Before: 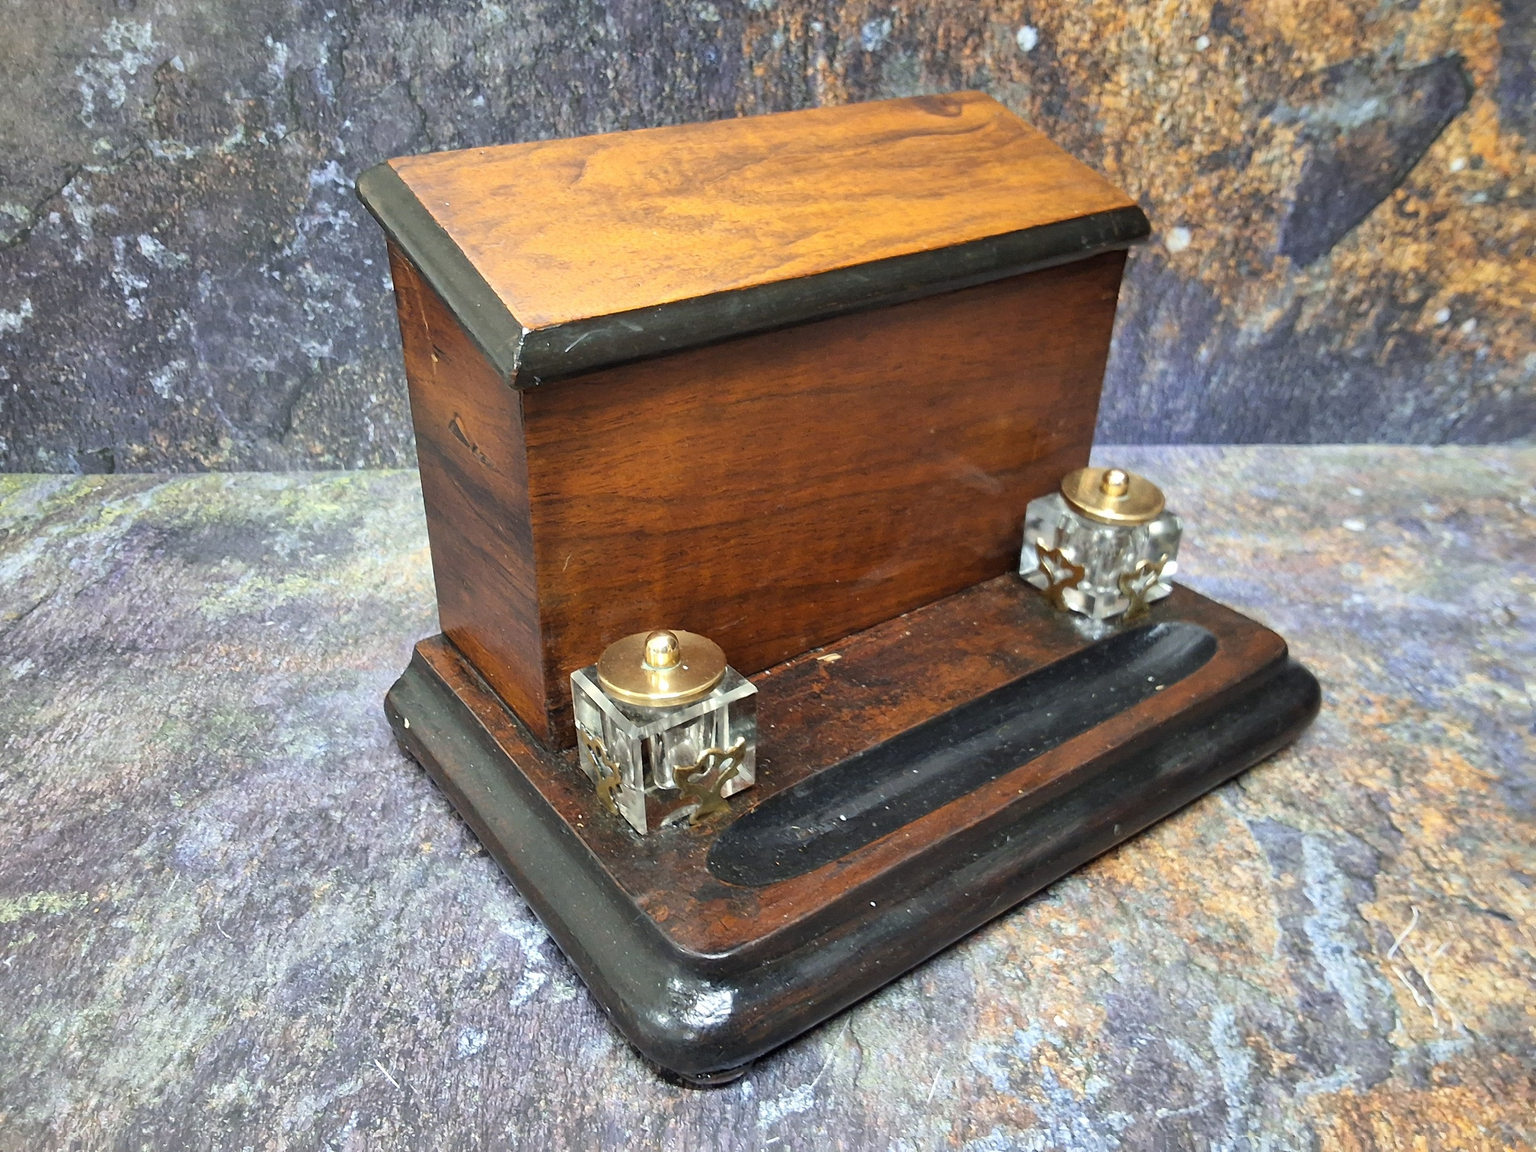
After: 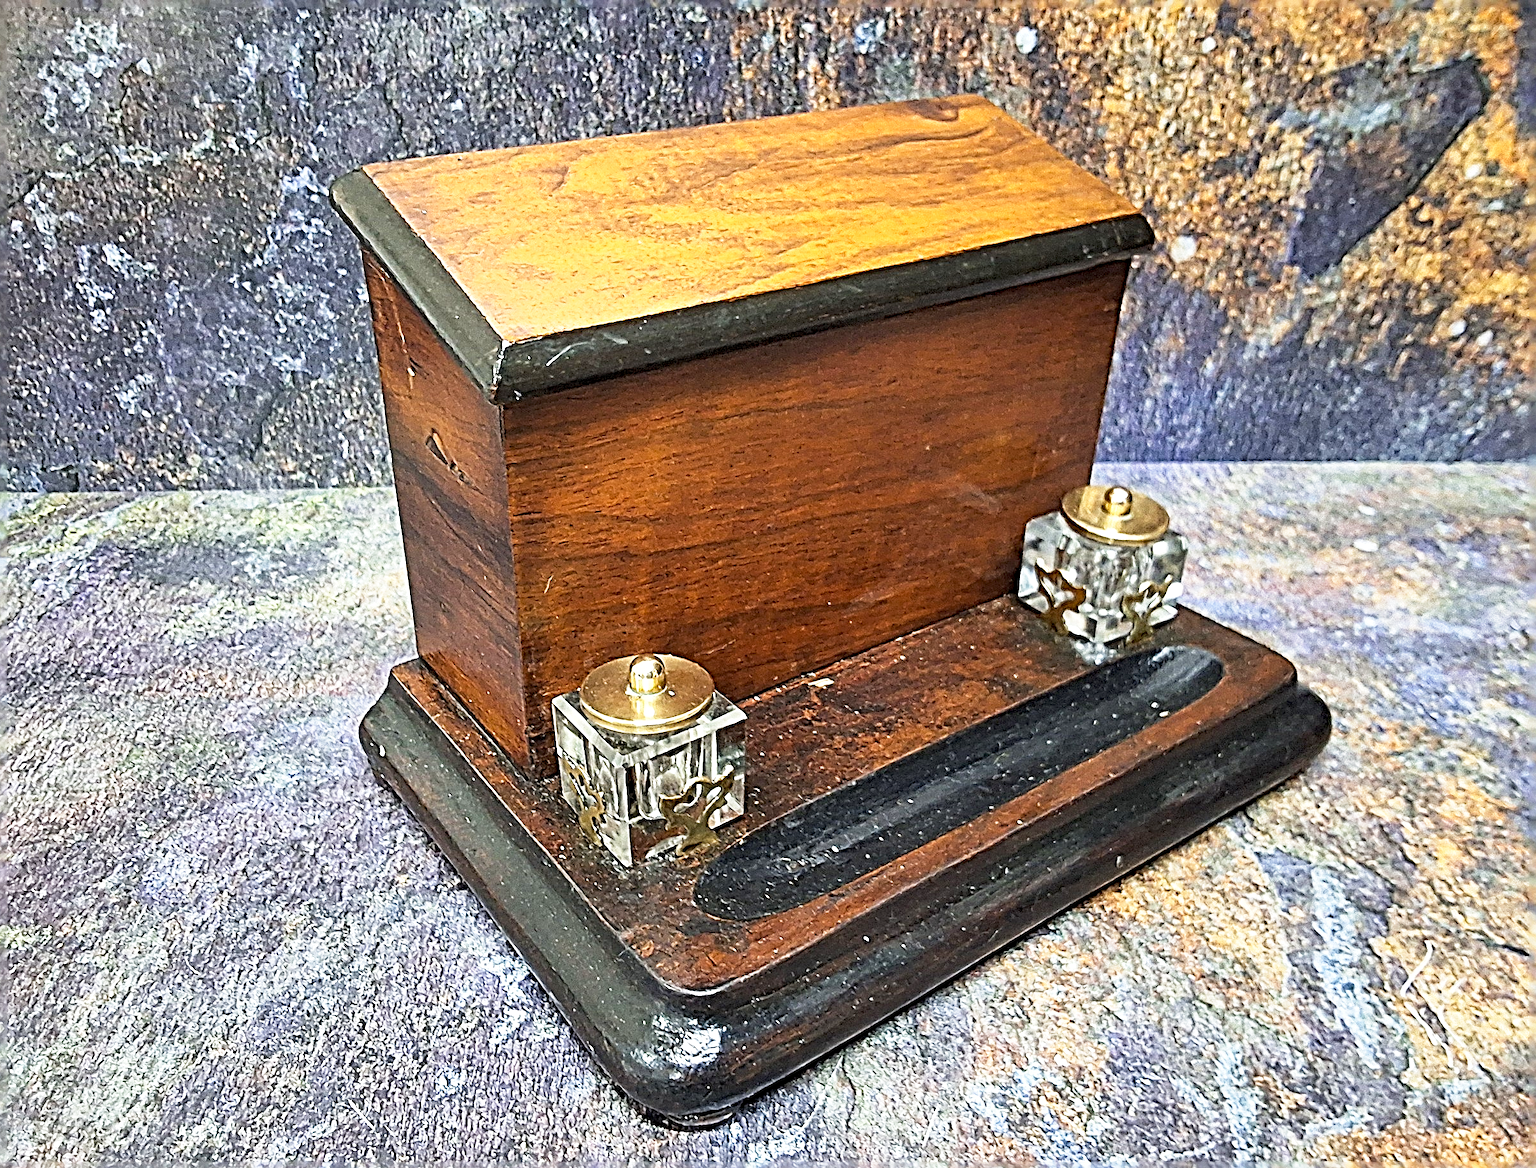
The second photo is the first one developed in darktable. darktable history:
base curve: curves: ch0 [(0, 0) (0.579, 0.807) (1, 1)], preserve colors none
crop and rotate: left 2.536%, right 1.107%, bottom 2.246%
sharpen: radius 4.001, amount 2
haze removal: strength 0.29, distance 0.25, compatibility mode true, adaptive false
